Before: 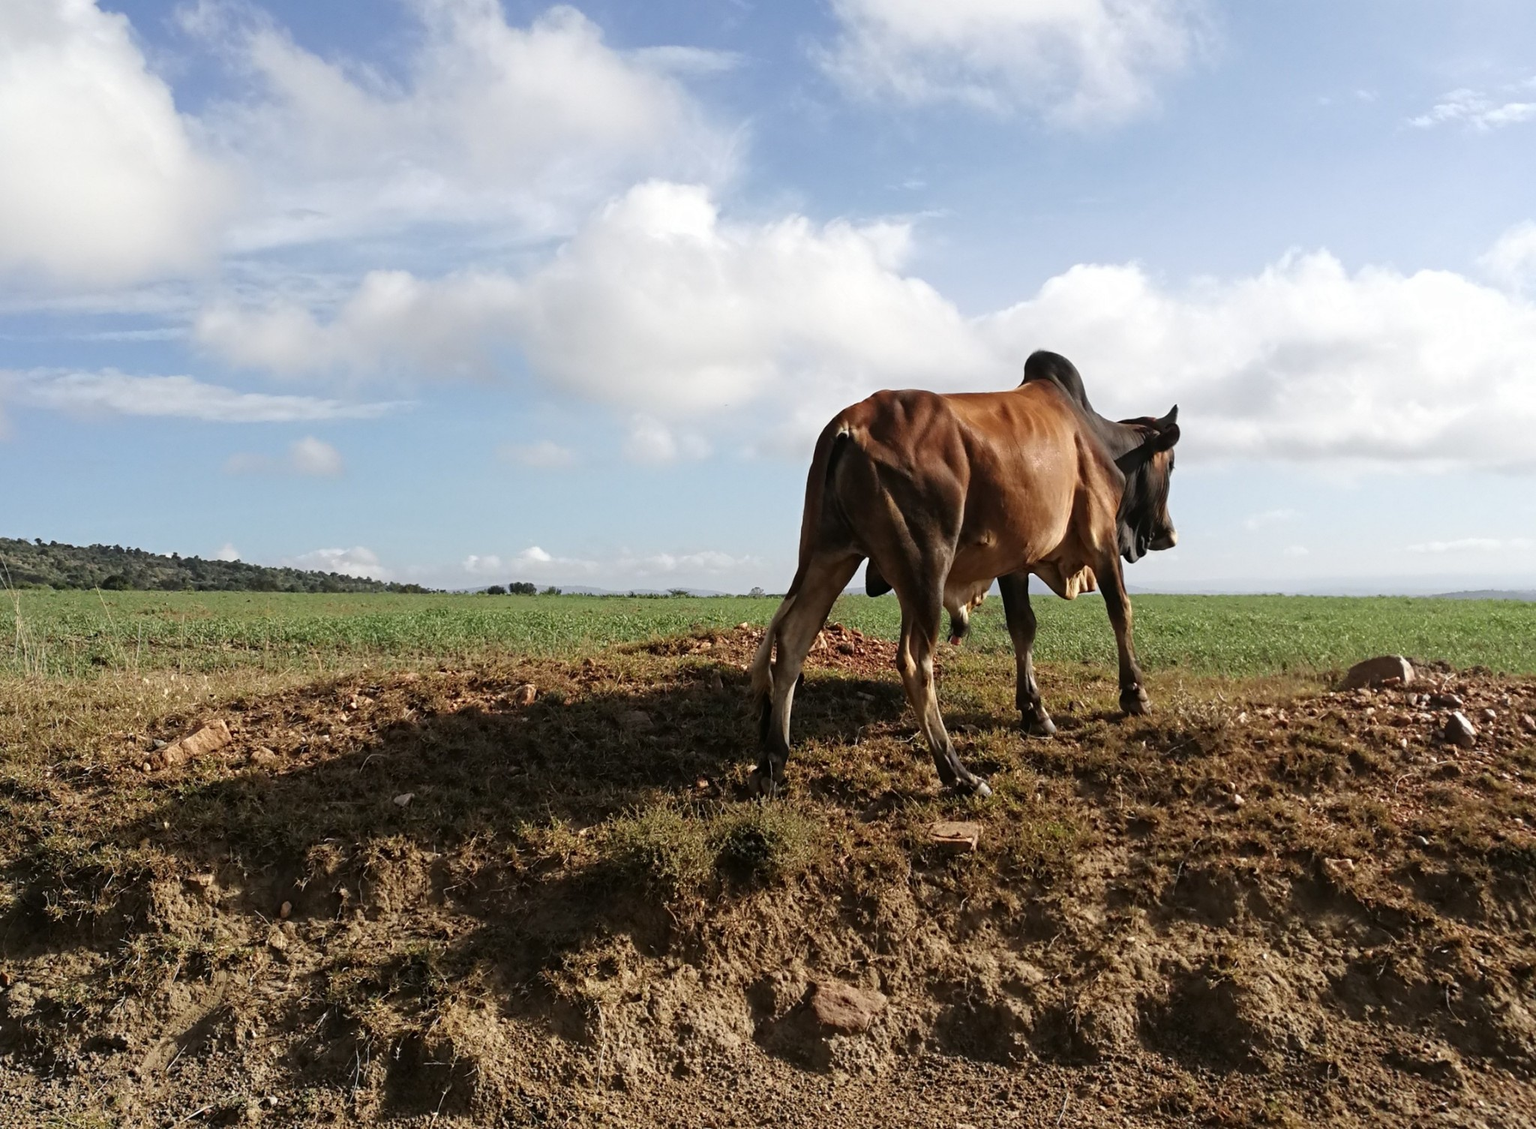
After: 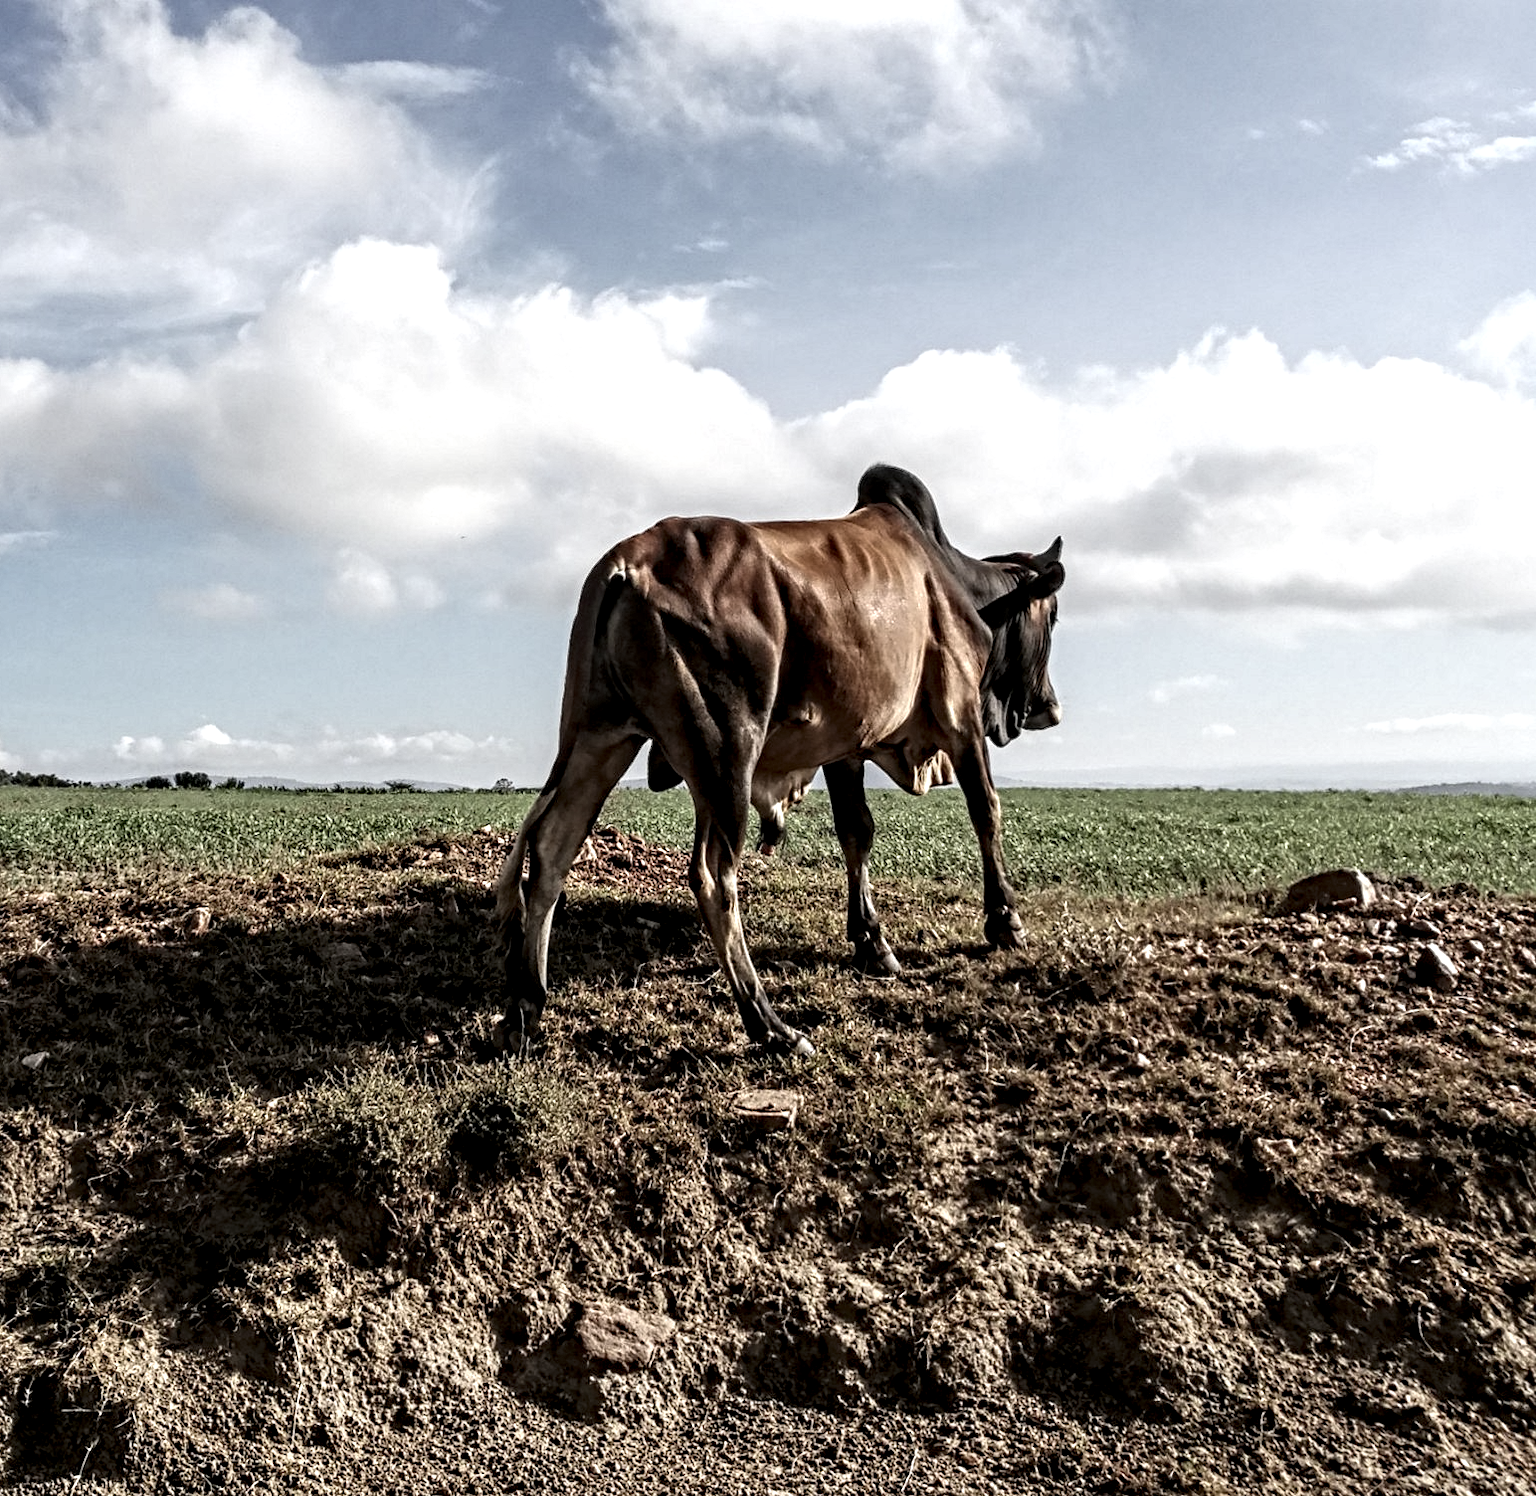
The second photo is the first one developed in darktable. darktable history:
crop and rotate: left 24.6%
contrast brightness saturation: contrast 0.1, saturation -0.36
contrast equalizer: octaves 7, y [[0.502, 0.517, 0.543, 0.576, 0.611, 0.631], [0.5 ×6], [0.5 ×6], [0 ×6], [0 ×6]]
local contrast: highlights 60%, shadows 60%, detail 160%
